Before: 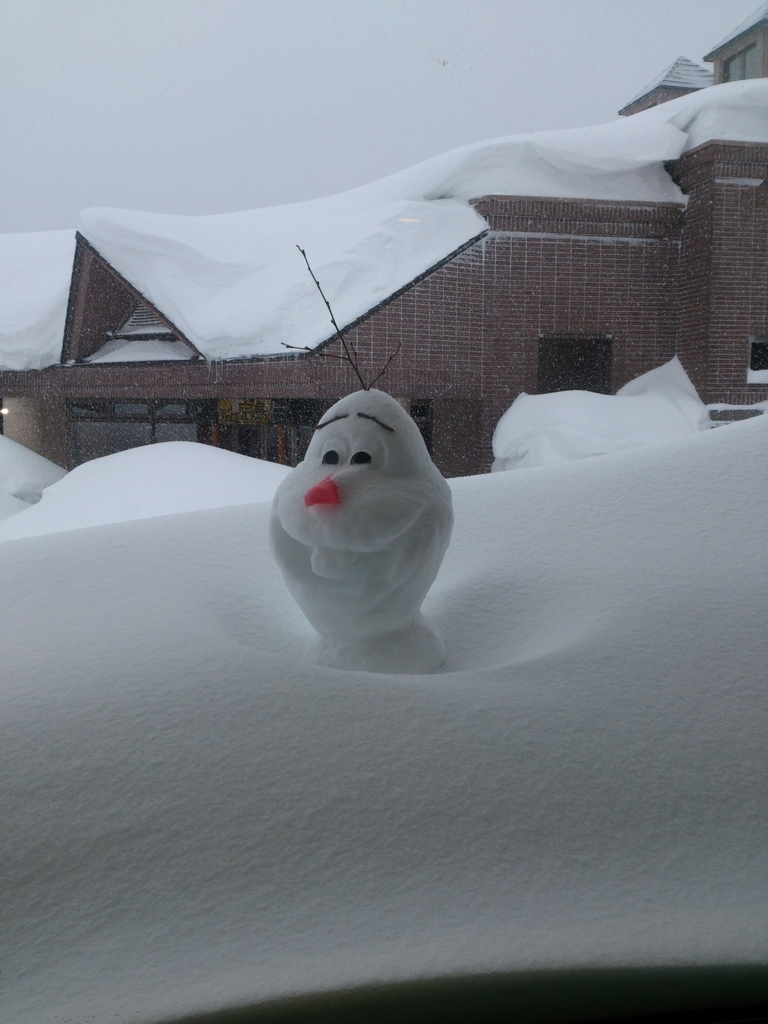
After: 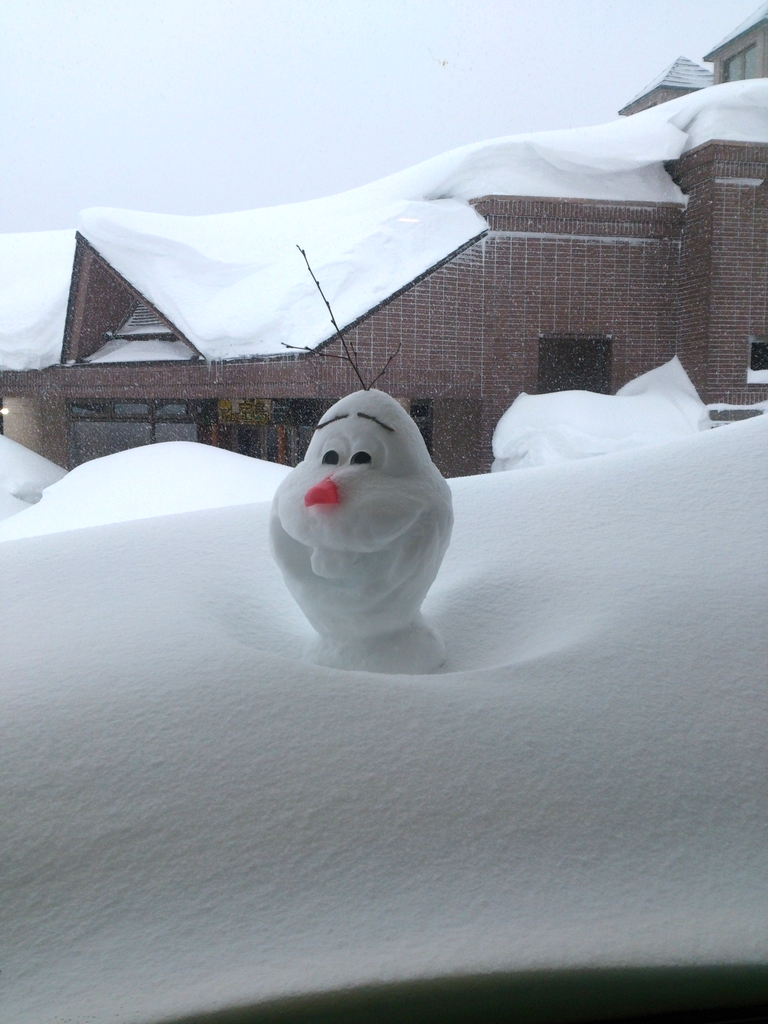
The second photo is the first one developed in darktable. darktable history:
levels: black 0.104%
exposure: black level correction 0, exposure 0.687 EV, compensate exposure bias true, compensate highlight preservation false
